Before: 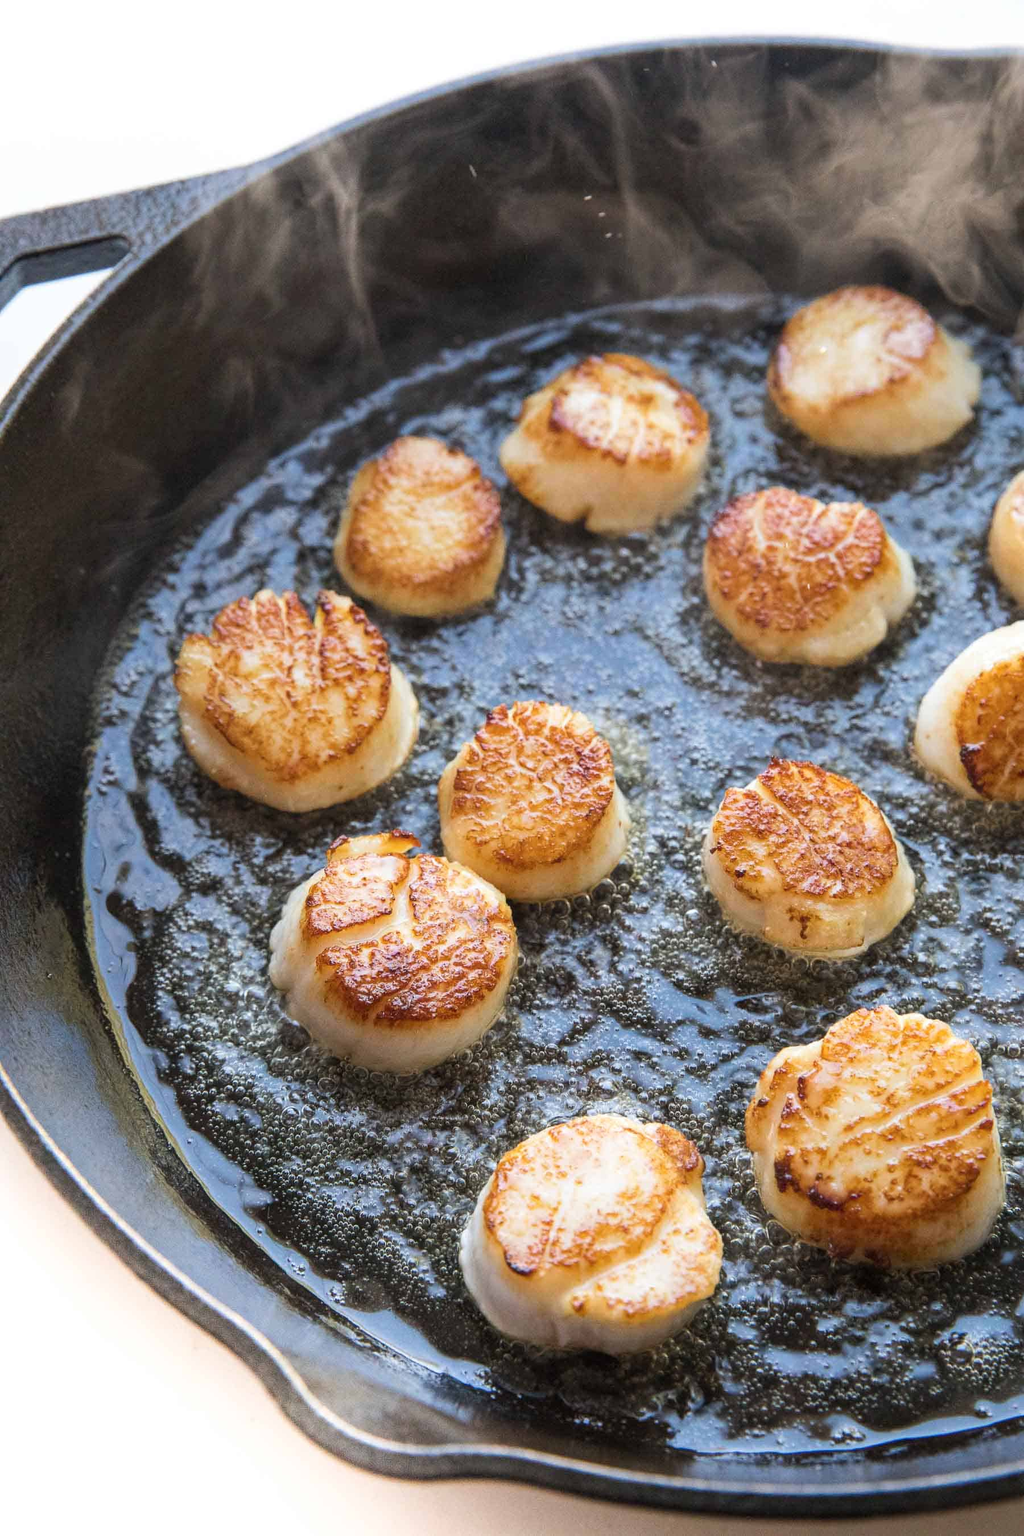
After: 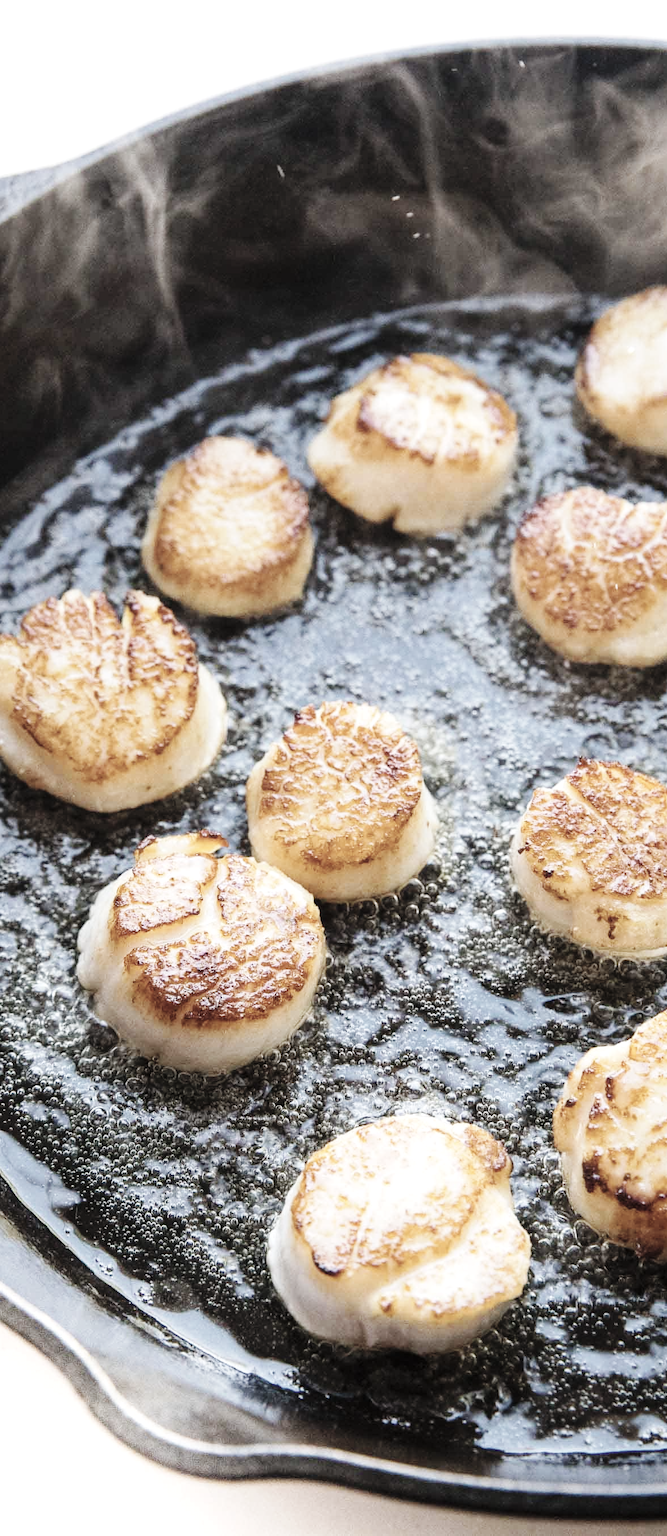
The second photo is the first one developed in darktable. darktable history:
base curve: curves: ch0 [(0, 0) (0.036, 0.025) (0.121, 0.166) (0.206, 0.329) (0.605, 0.79) (1, 1)], preserve colors none
color correction: highlights b* 0.034, saturation 0.478
crop and rotate: left 18.789%, right 16.004%
exposure: exposure 0.201 EV, compensate highlight preservation false
